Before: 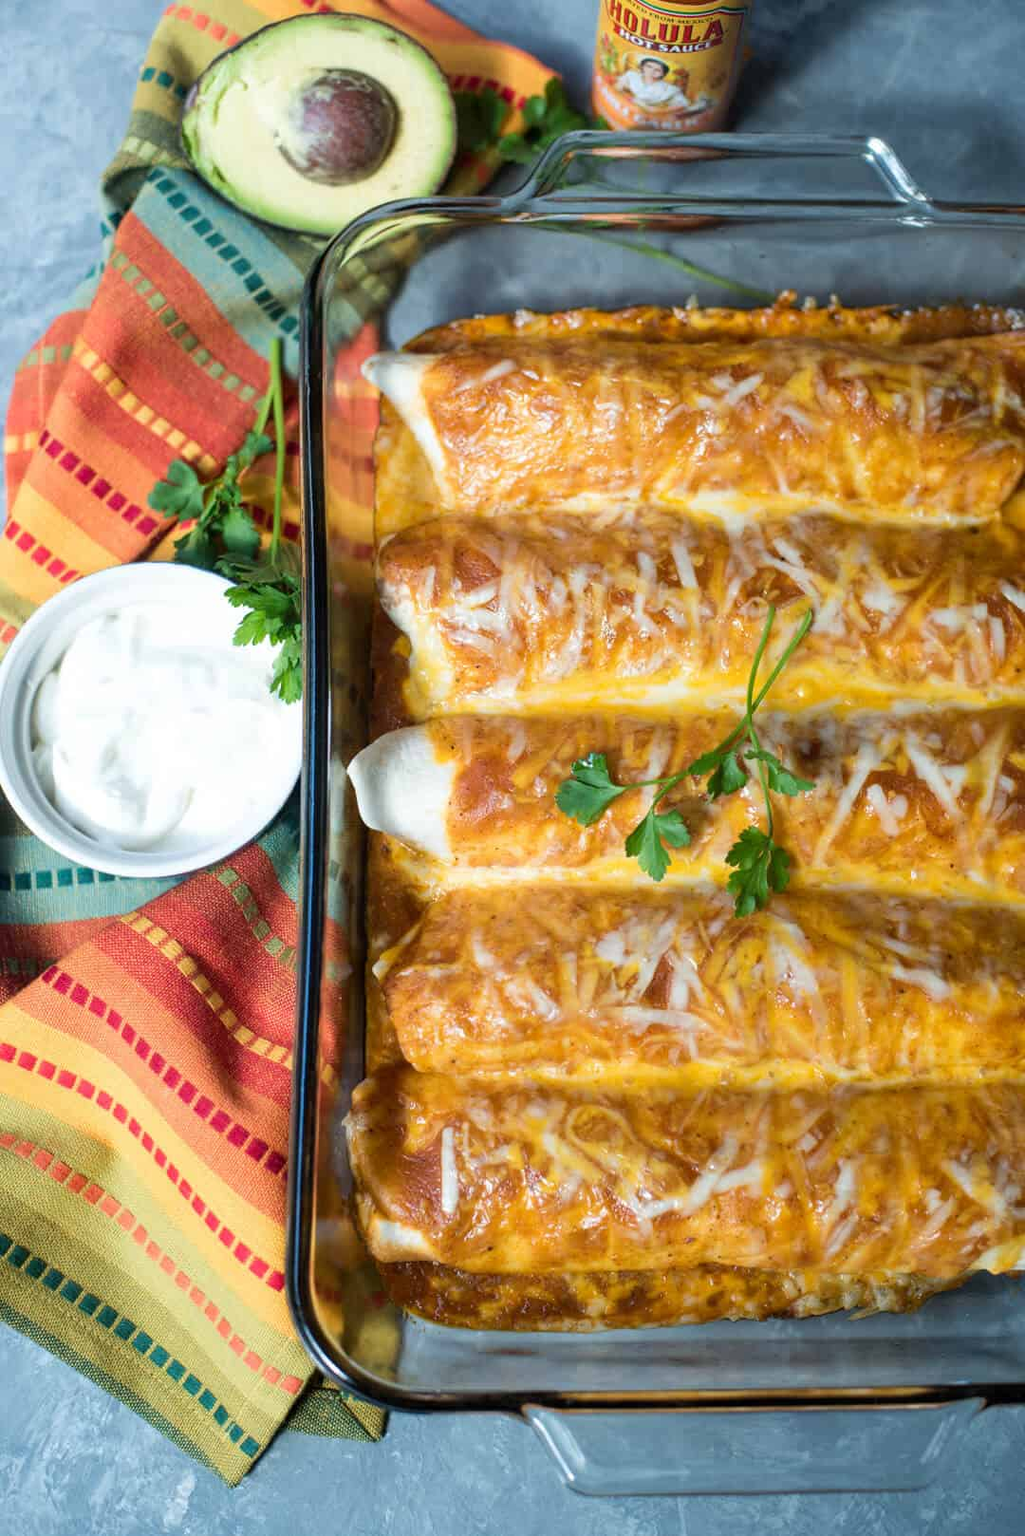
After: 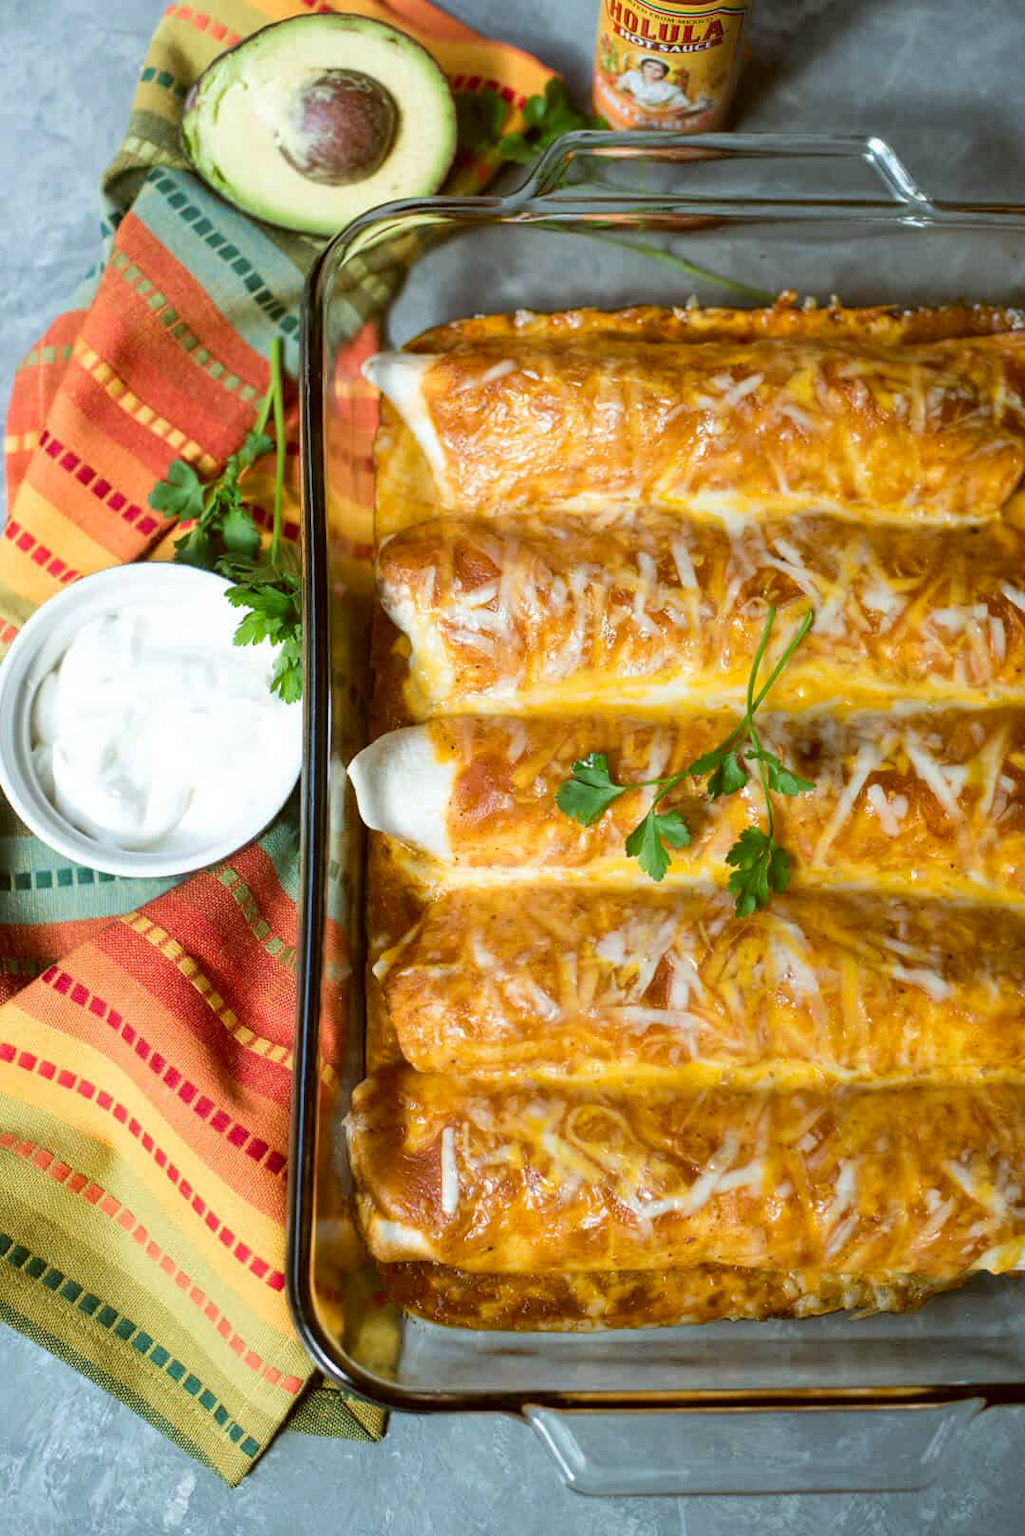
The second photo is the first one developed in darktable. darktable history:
color correction: highlights a* -0.462, highlights b* 0.151, shadows a* 4.57, shadows b* 20.19
